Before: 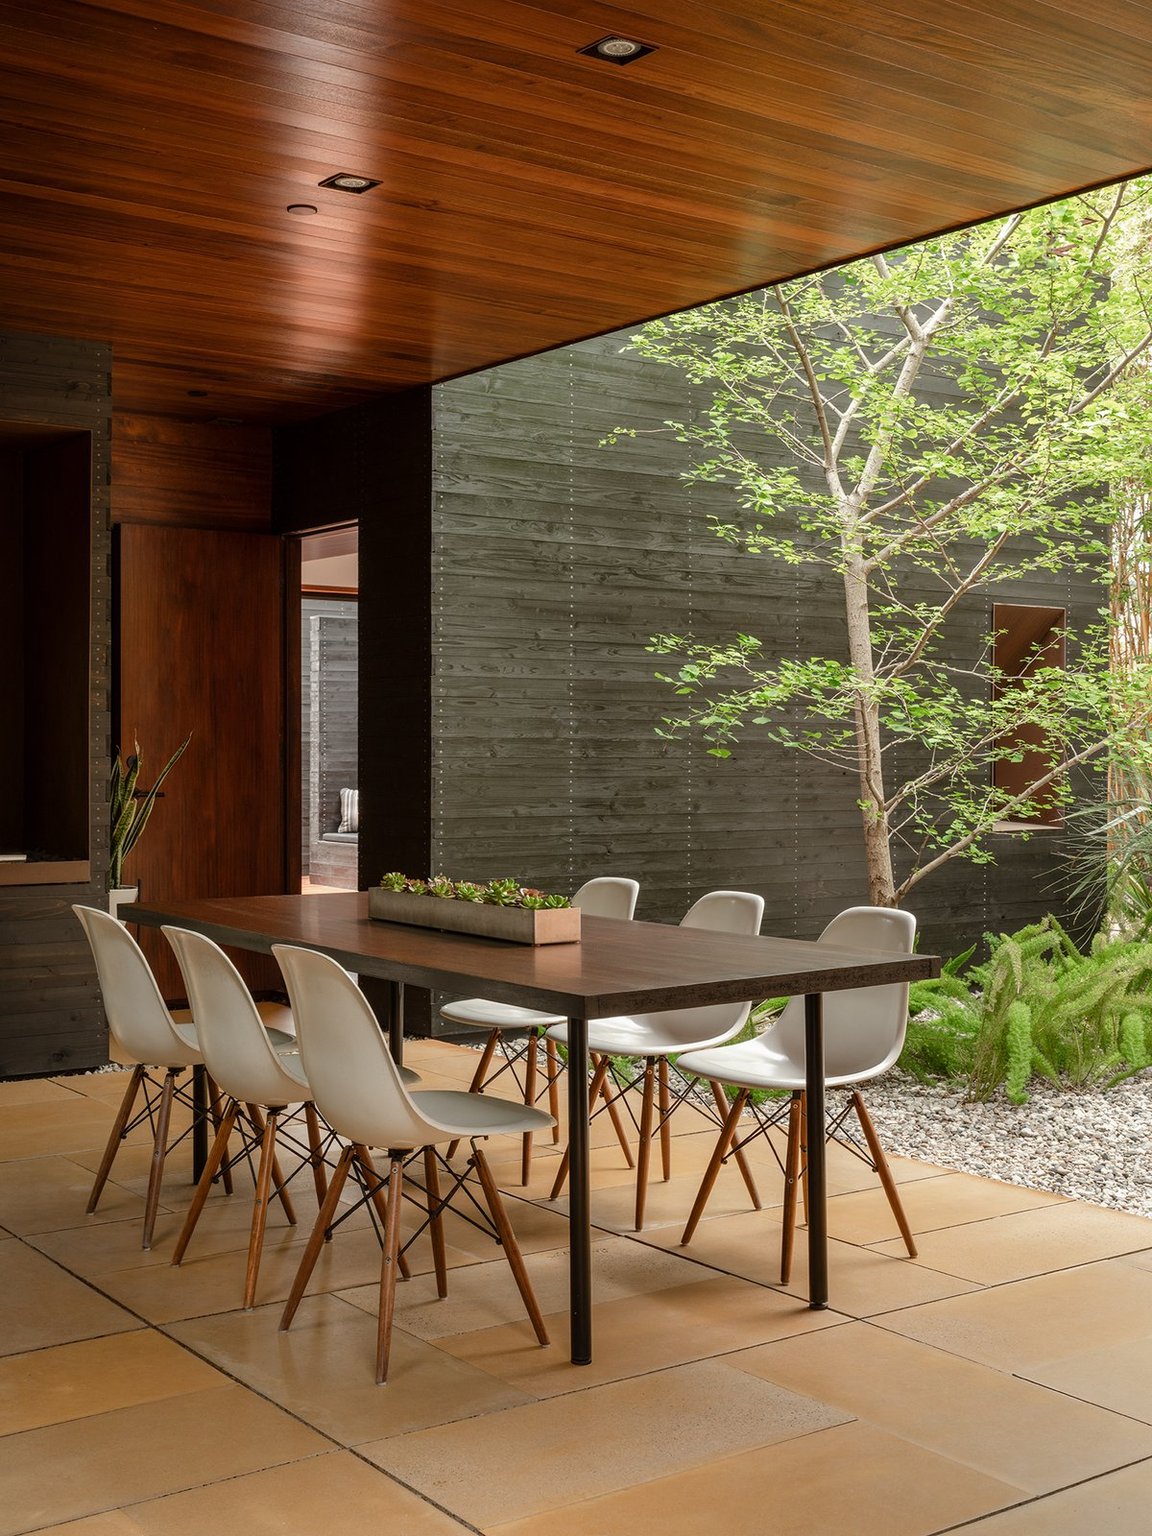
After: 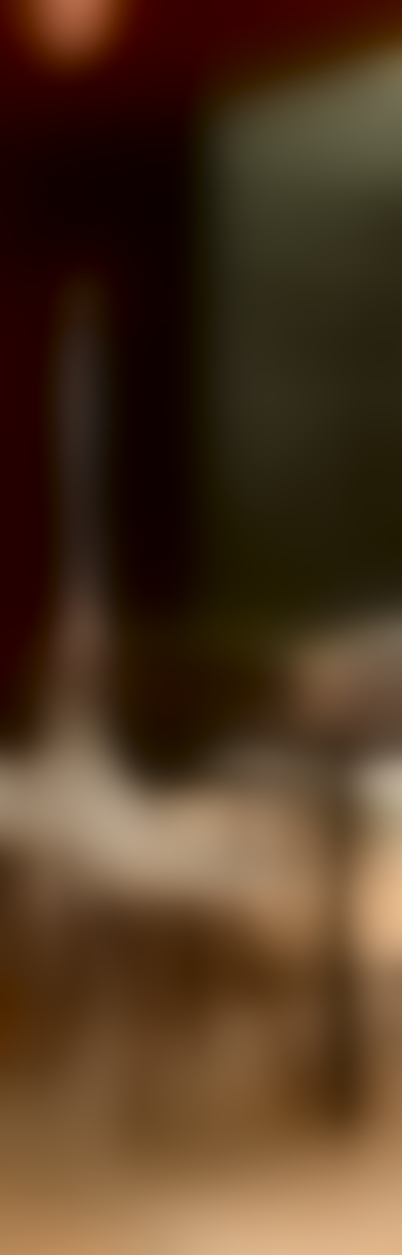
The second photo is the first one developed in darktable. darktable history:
exposure: black level correction 0, exposure 0.7 EV, compensate exposure bias true, compensate highlight preservation false
lowpass: radius 31.92, contrast 1.72, brightness -0.98, saturation 0.94
crop and rotate: left 21.77%, top 18.528%, right 44.676%, bottom 2.997%
